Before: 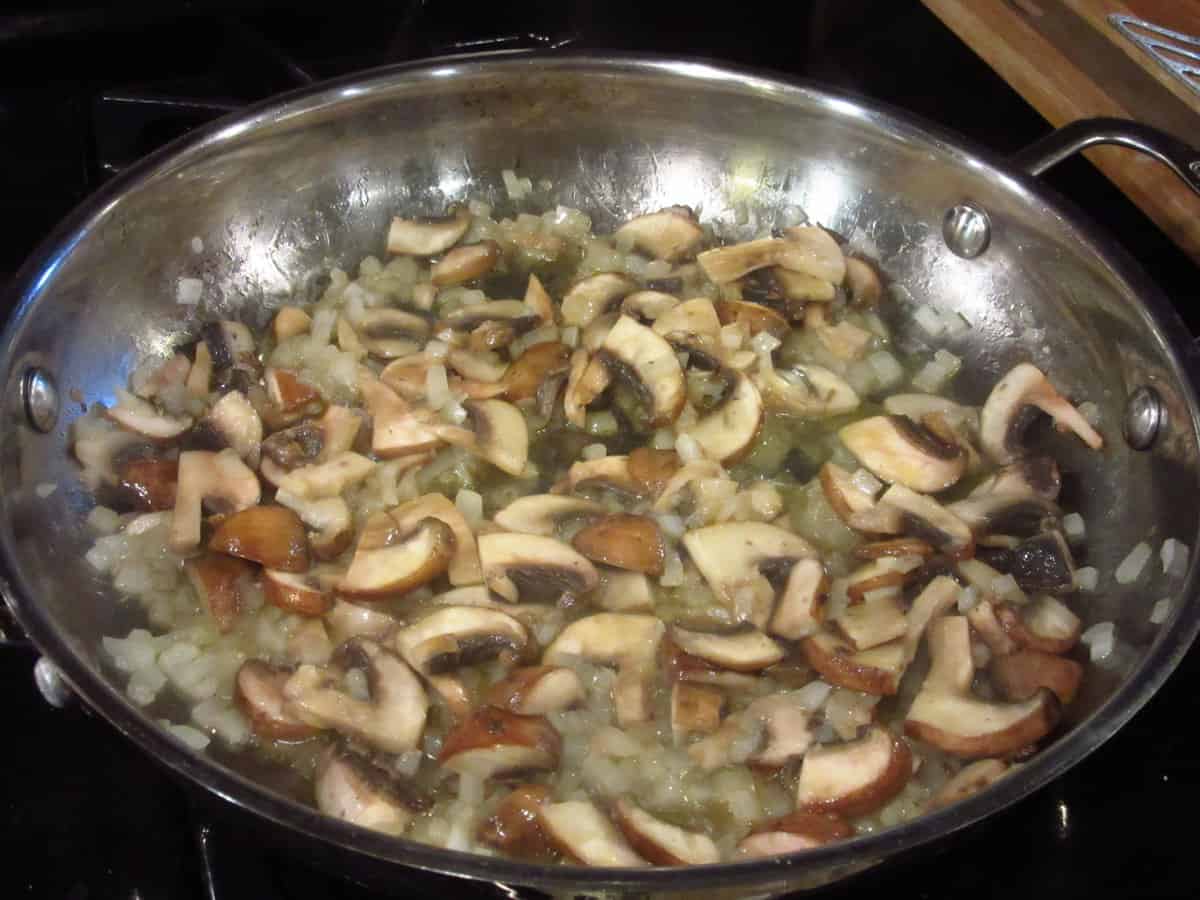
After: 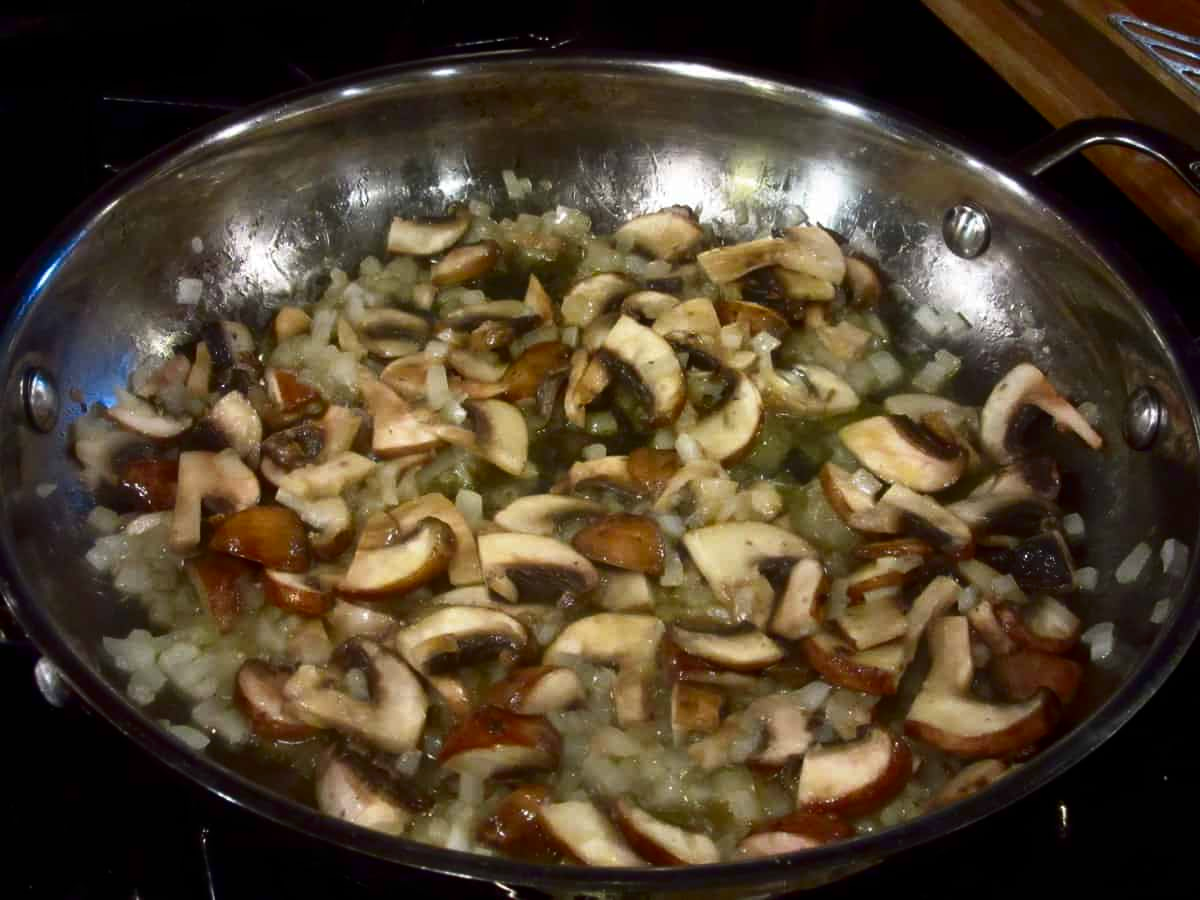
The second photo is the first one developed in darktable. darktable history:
contrast brightness saturation: contrast 0.127, brightness -0.244, saturation 0.135
